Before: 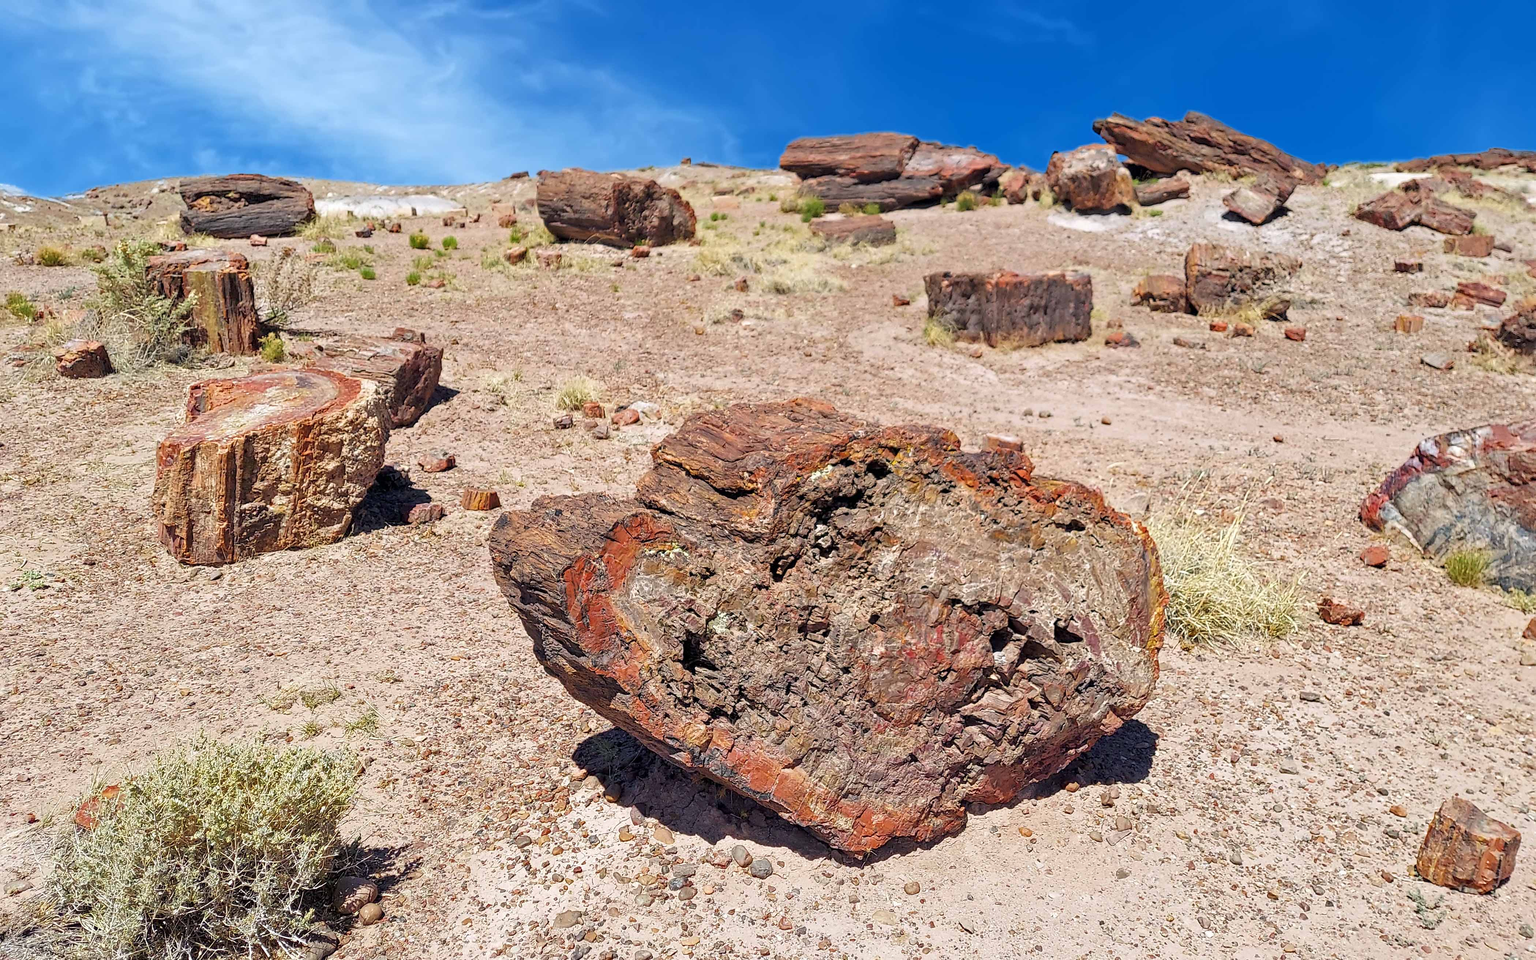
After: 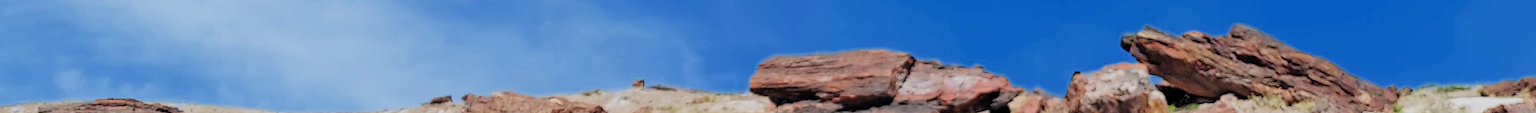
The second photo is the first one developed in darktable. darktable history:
crop and rotate: left 9.644%, top 9.491%, right 6.021%, bottom 80.509%
filmic rgb: black relative exposure -7.65 EV, white relative exposure 4.56 EV, hardness 3.61, contrast 1.106
white balance: red 0.988, blue 1.017
